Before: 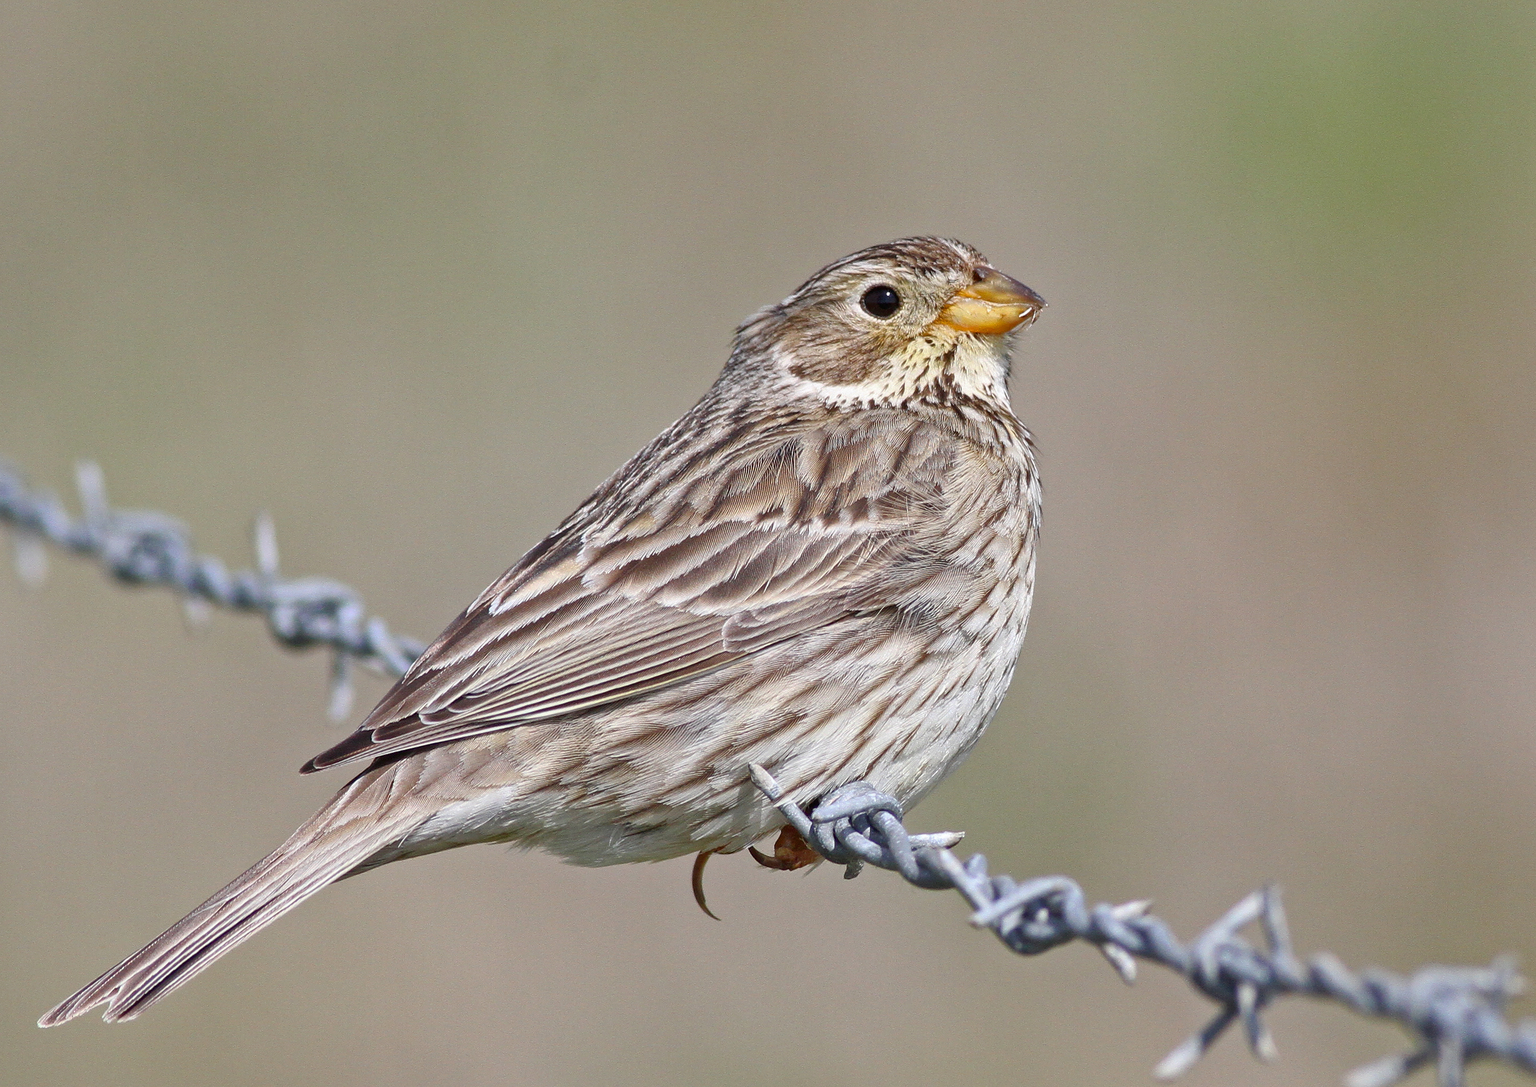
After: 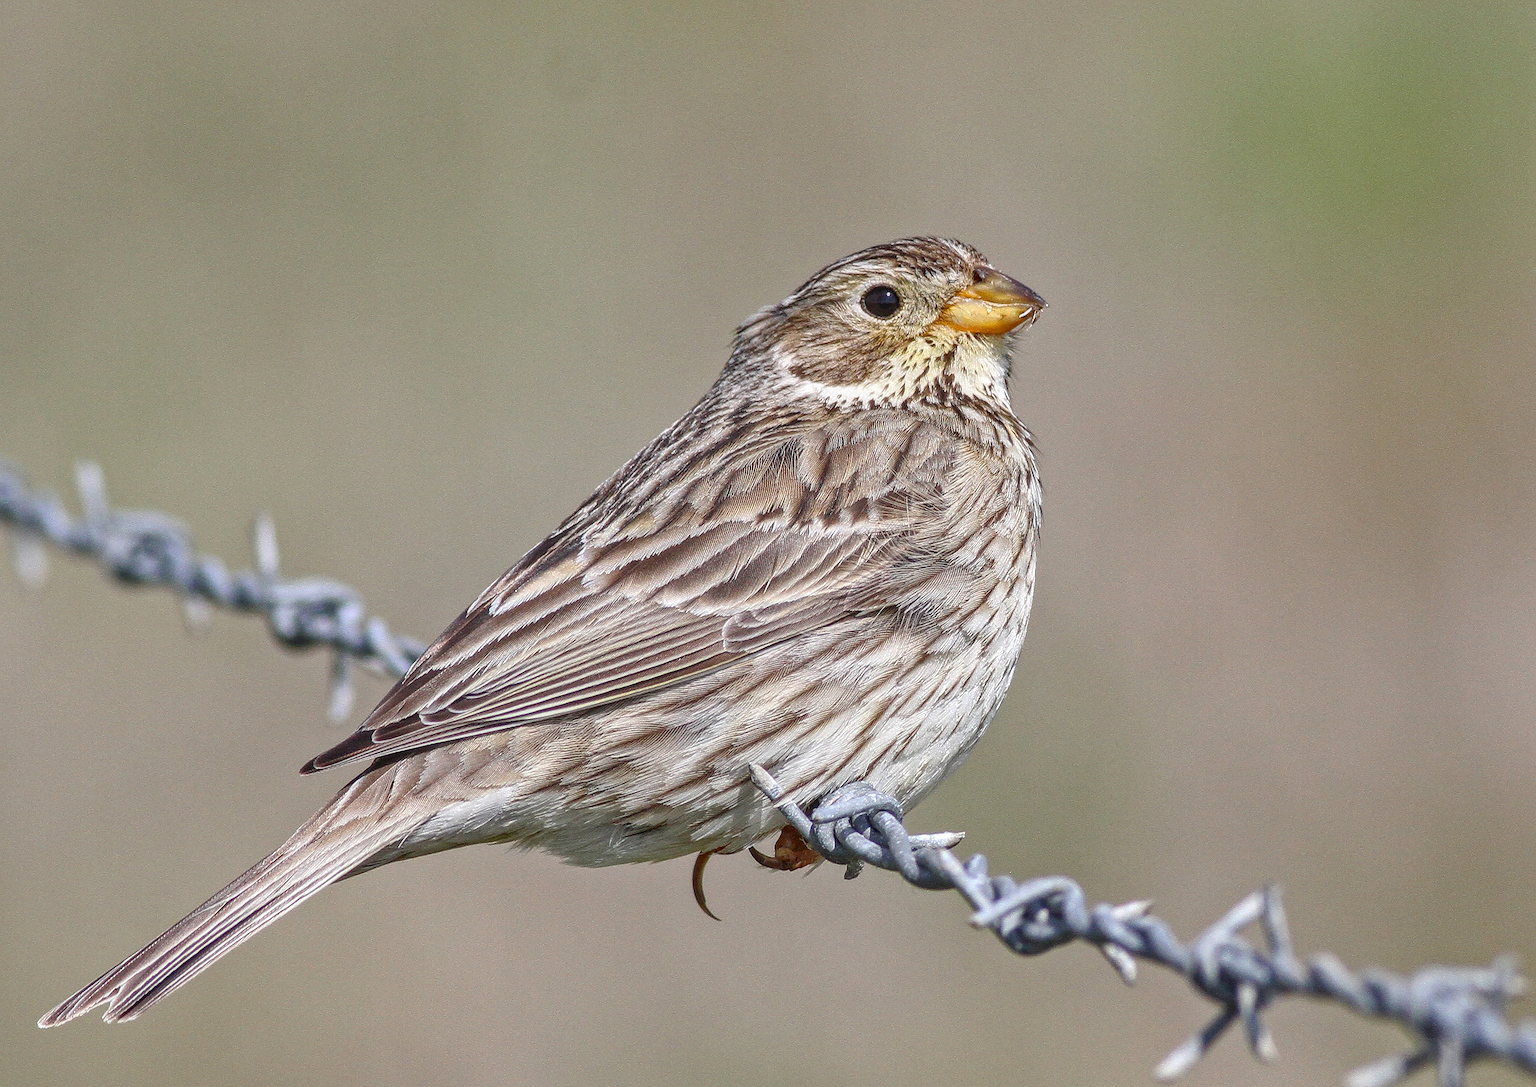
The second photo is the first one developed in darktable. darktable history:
local contrast: highlights 0%, shadows 2%, detail 133%
sharpen: radius 0.983, amount 0.604
